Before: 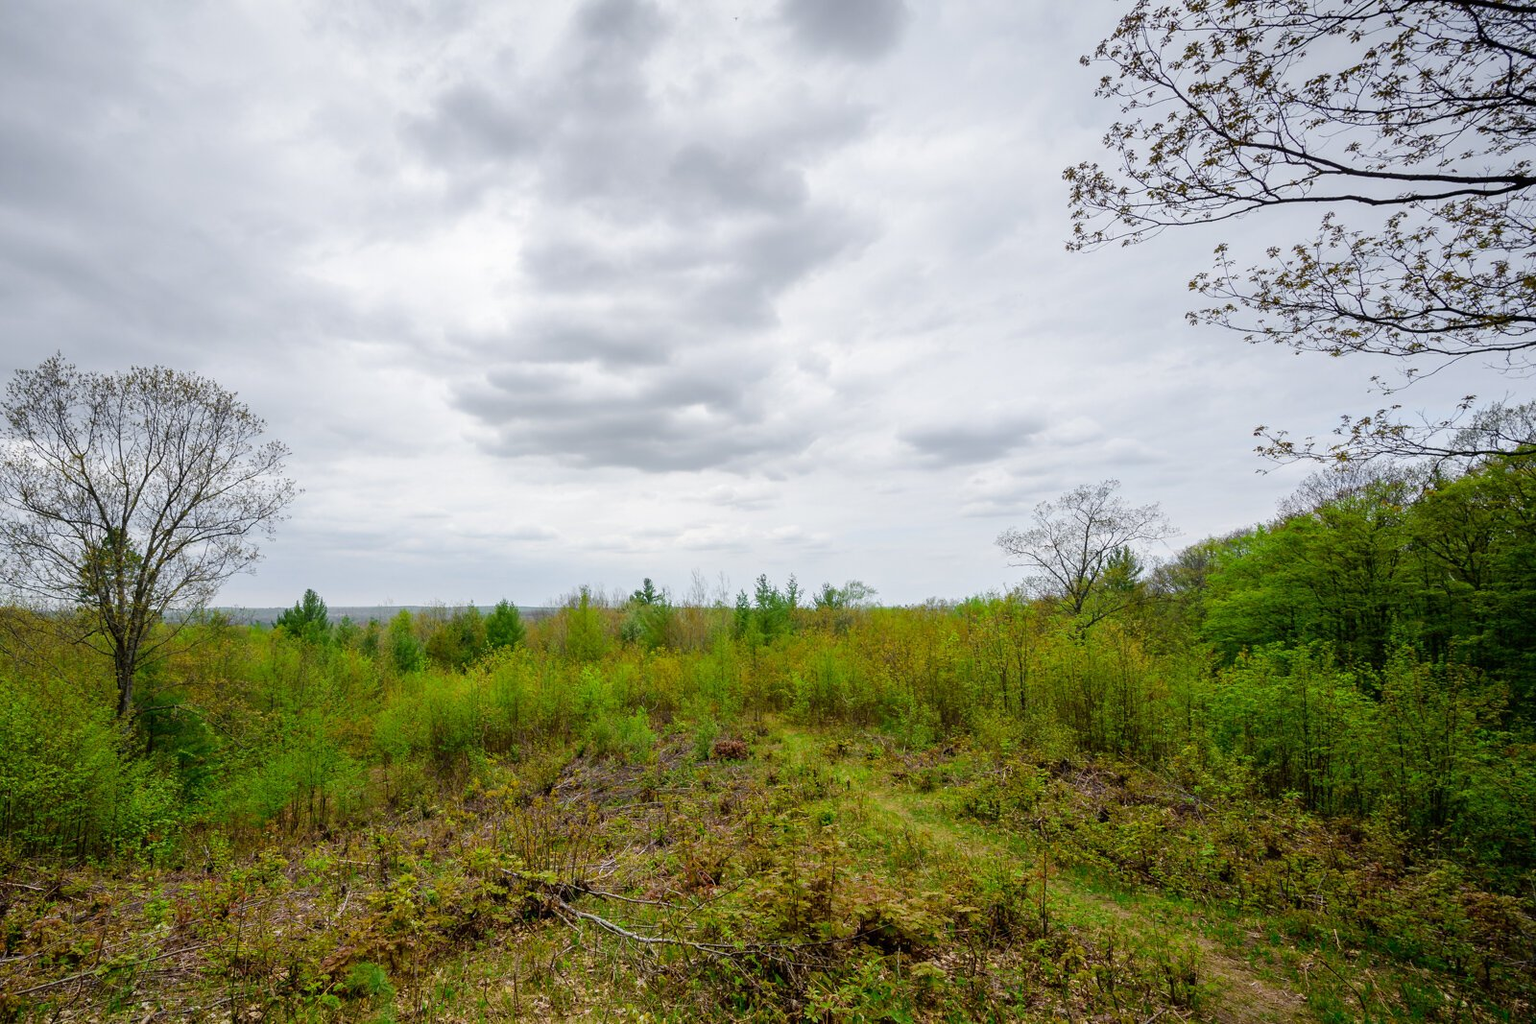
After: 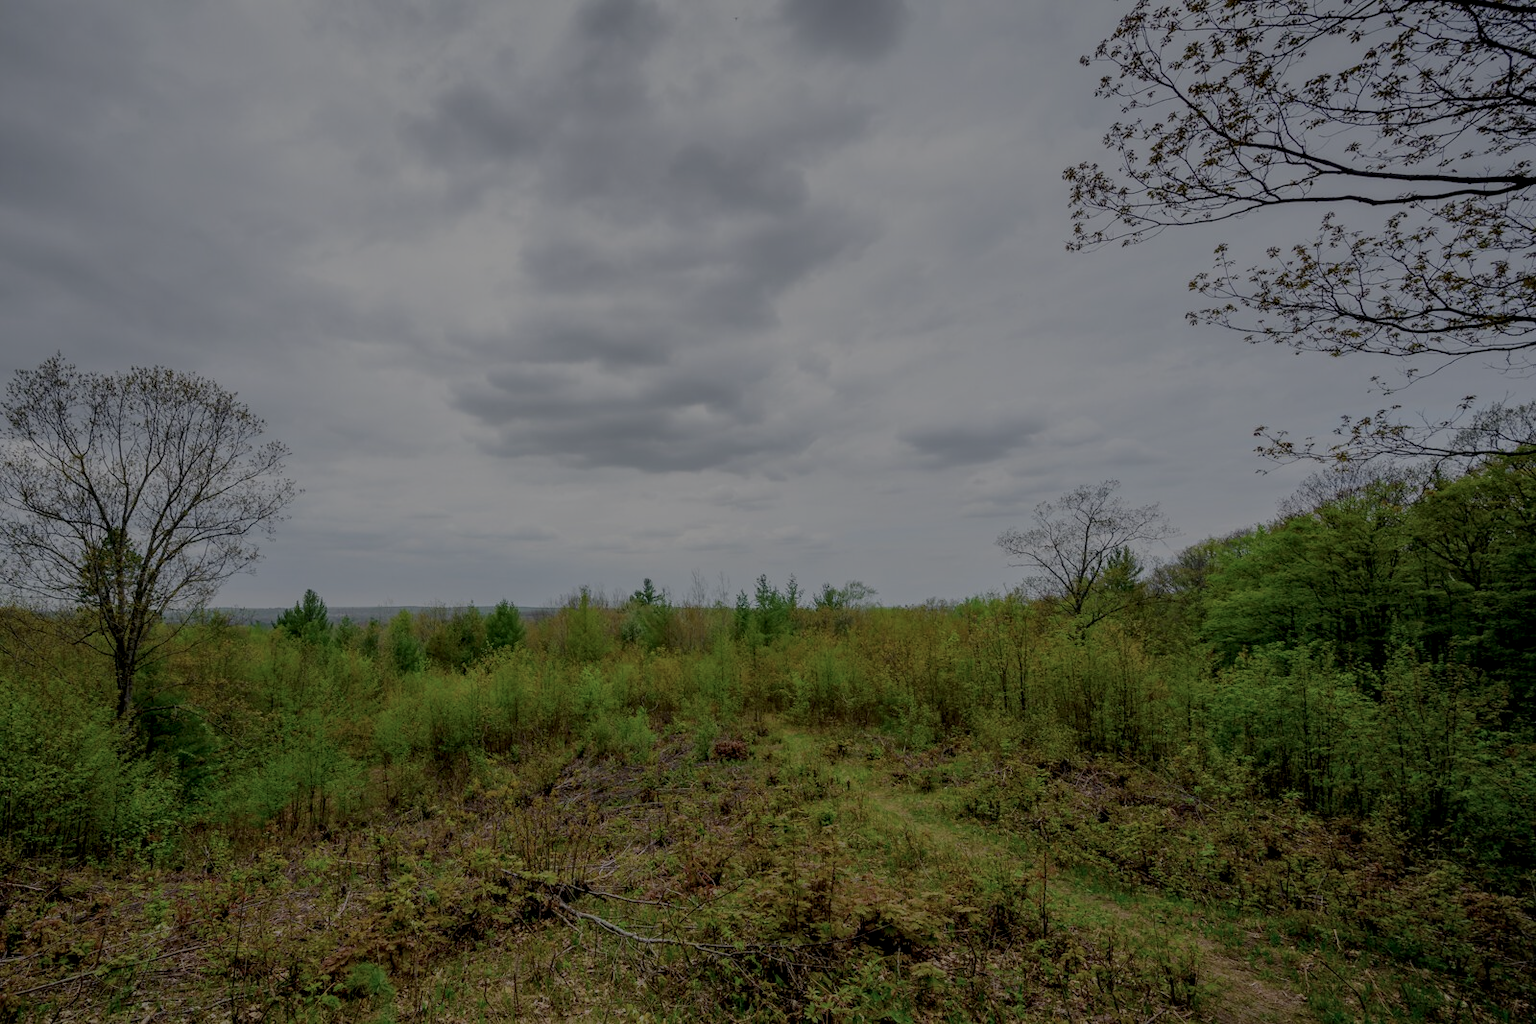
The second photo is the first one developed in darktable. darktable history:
exposure: exposure 0.604 EV, compensate exposure bias true, compensate highlight preservation false
local contrast: highlights 27%, detail 130%
color balance rgb: power › hue 309.64°, perceptual saturation grading › global saturation -0.089%, perceptual brilliance grading › global brilliance -47.849%, global vibrance 20%
